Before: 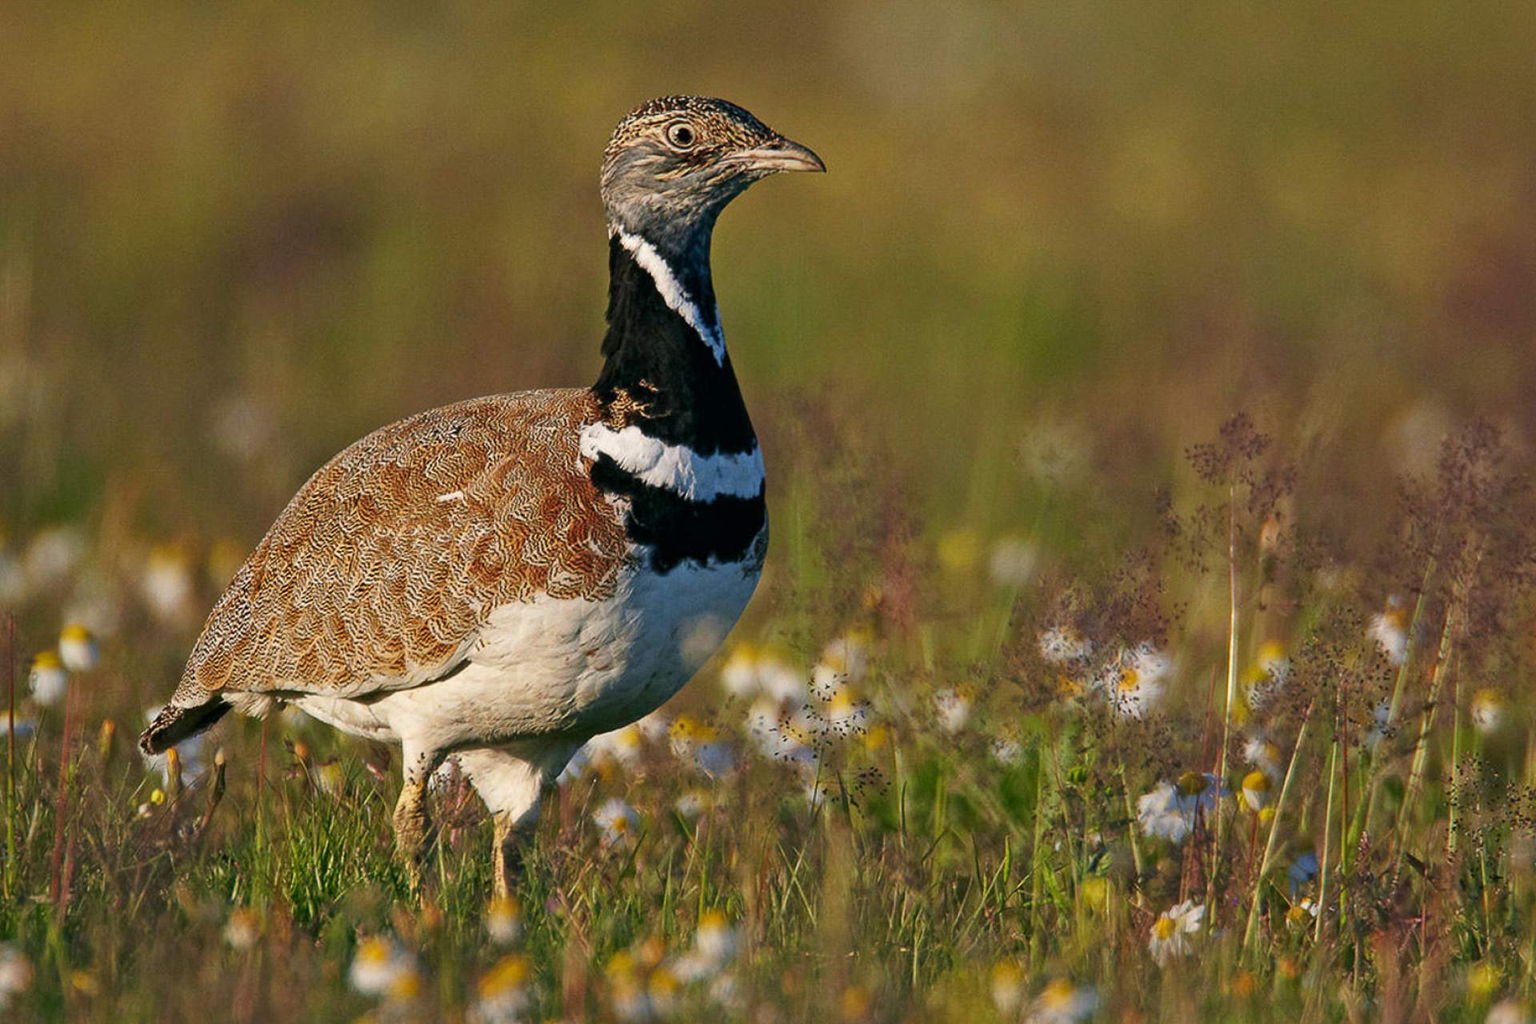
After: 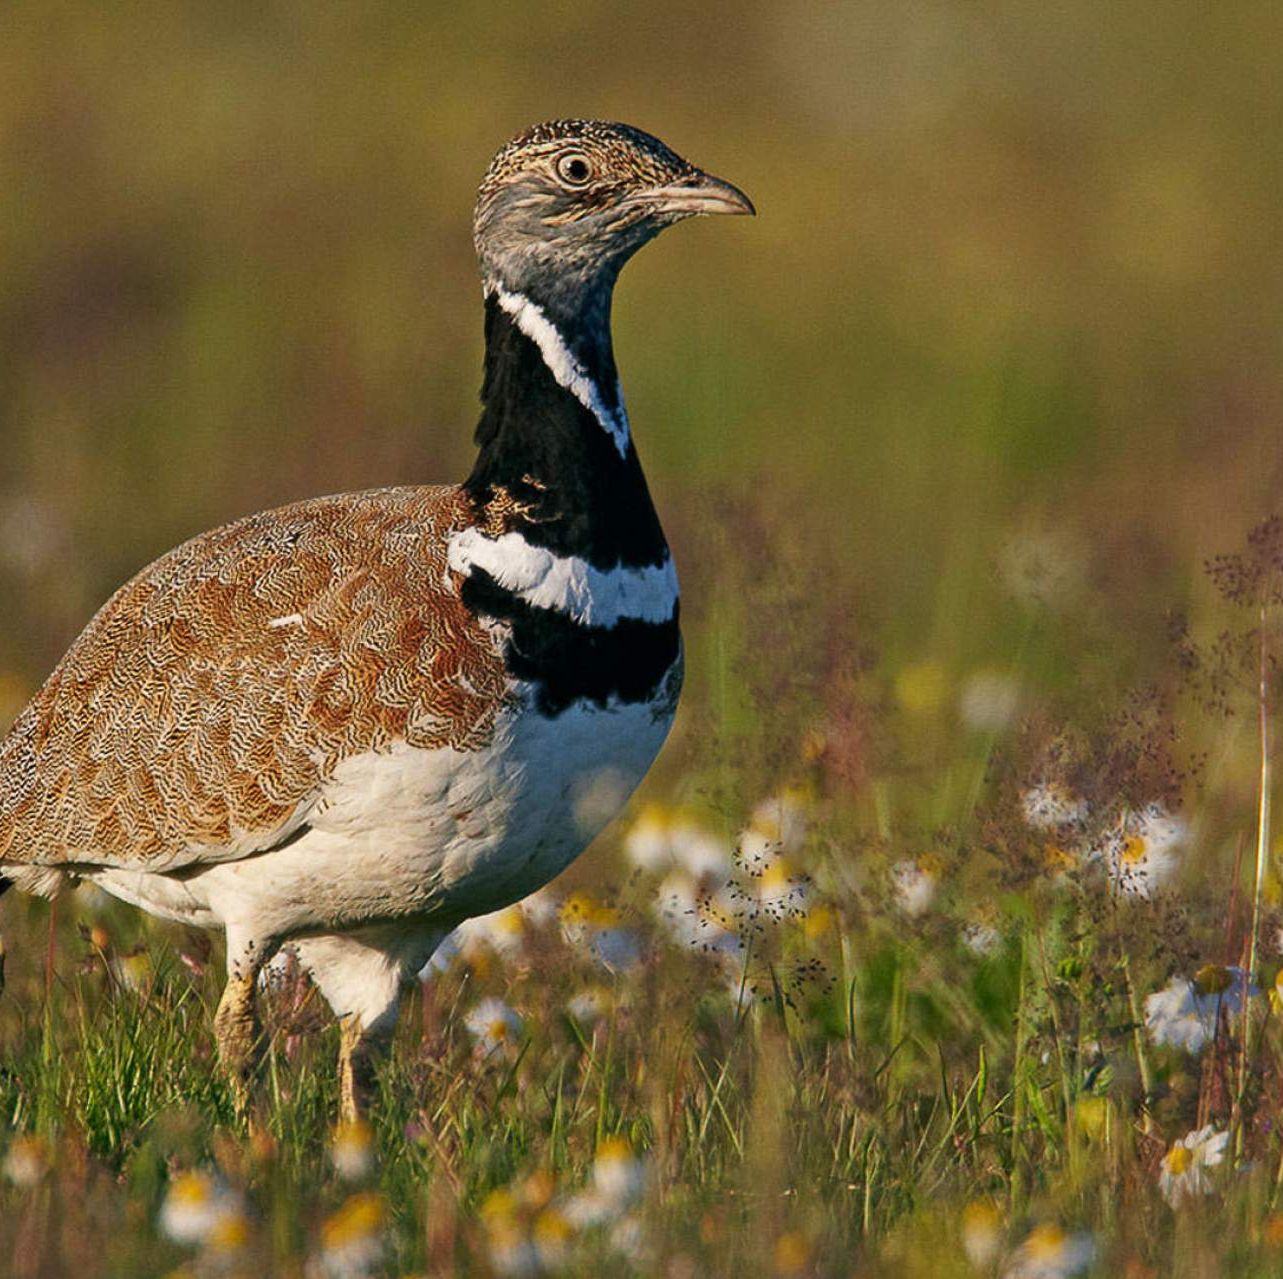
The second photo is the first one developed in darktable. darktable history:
crop and rotate: left 14.441%, right 18.696%
